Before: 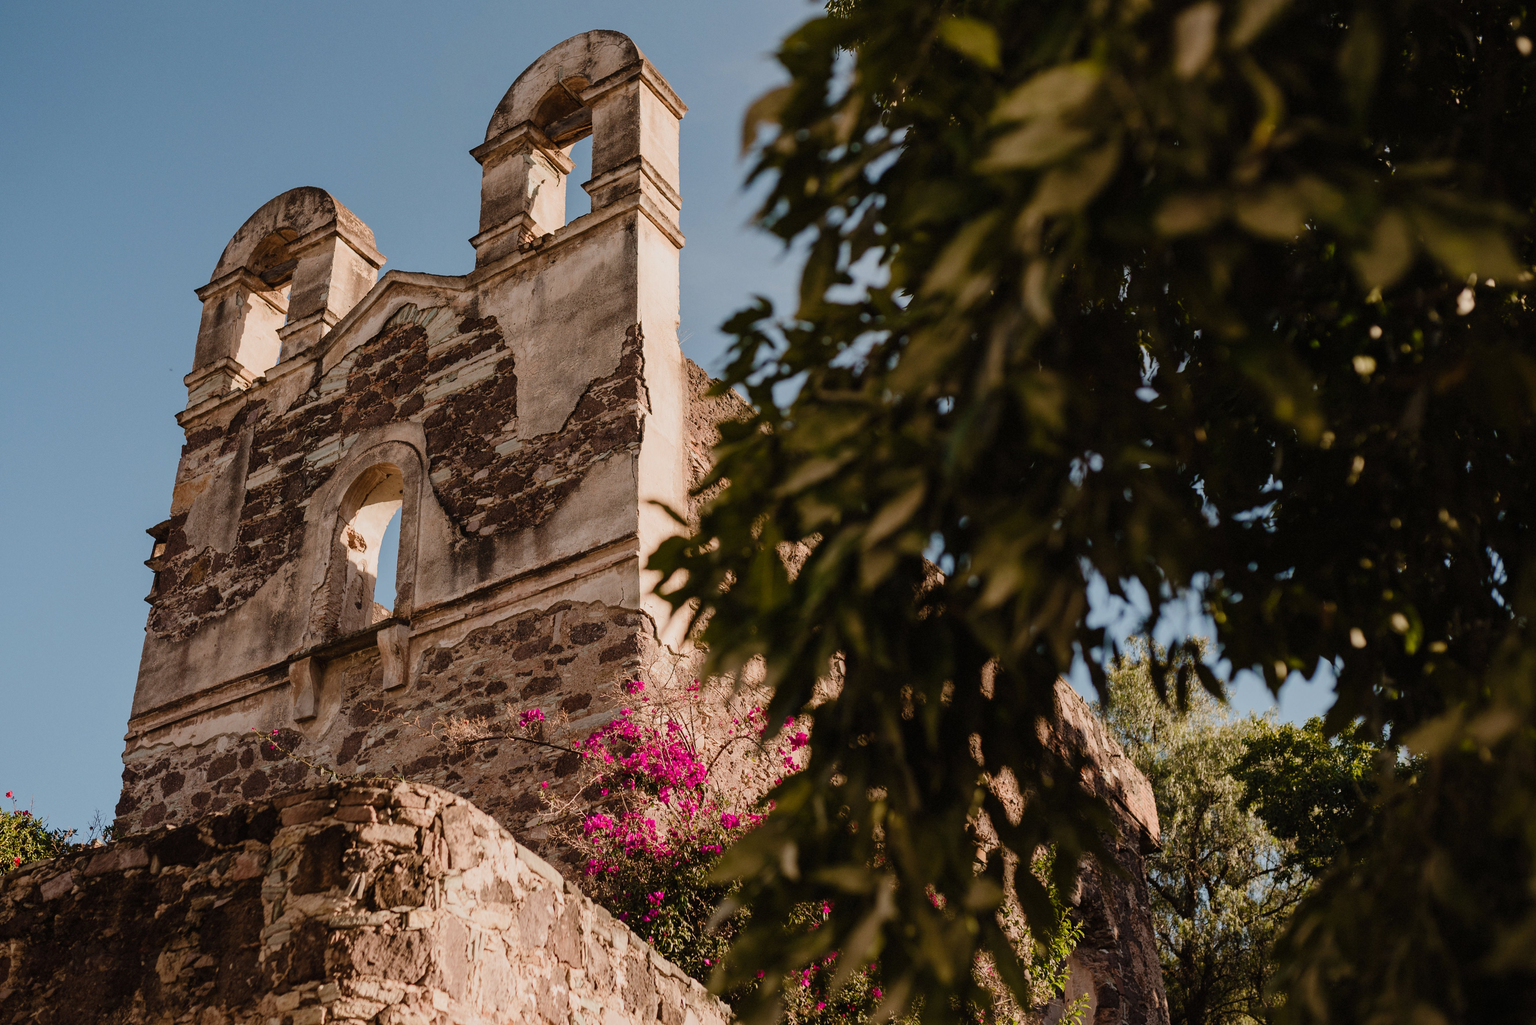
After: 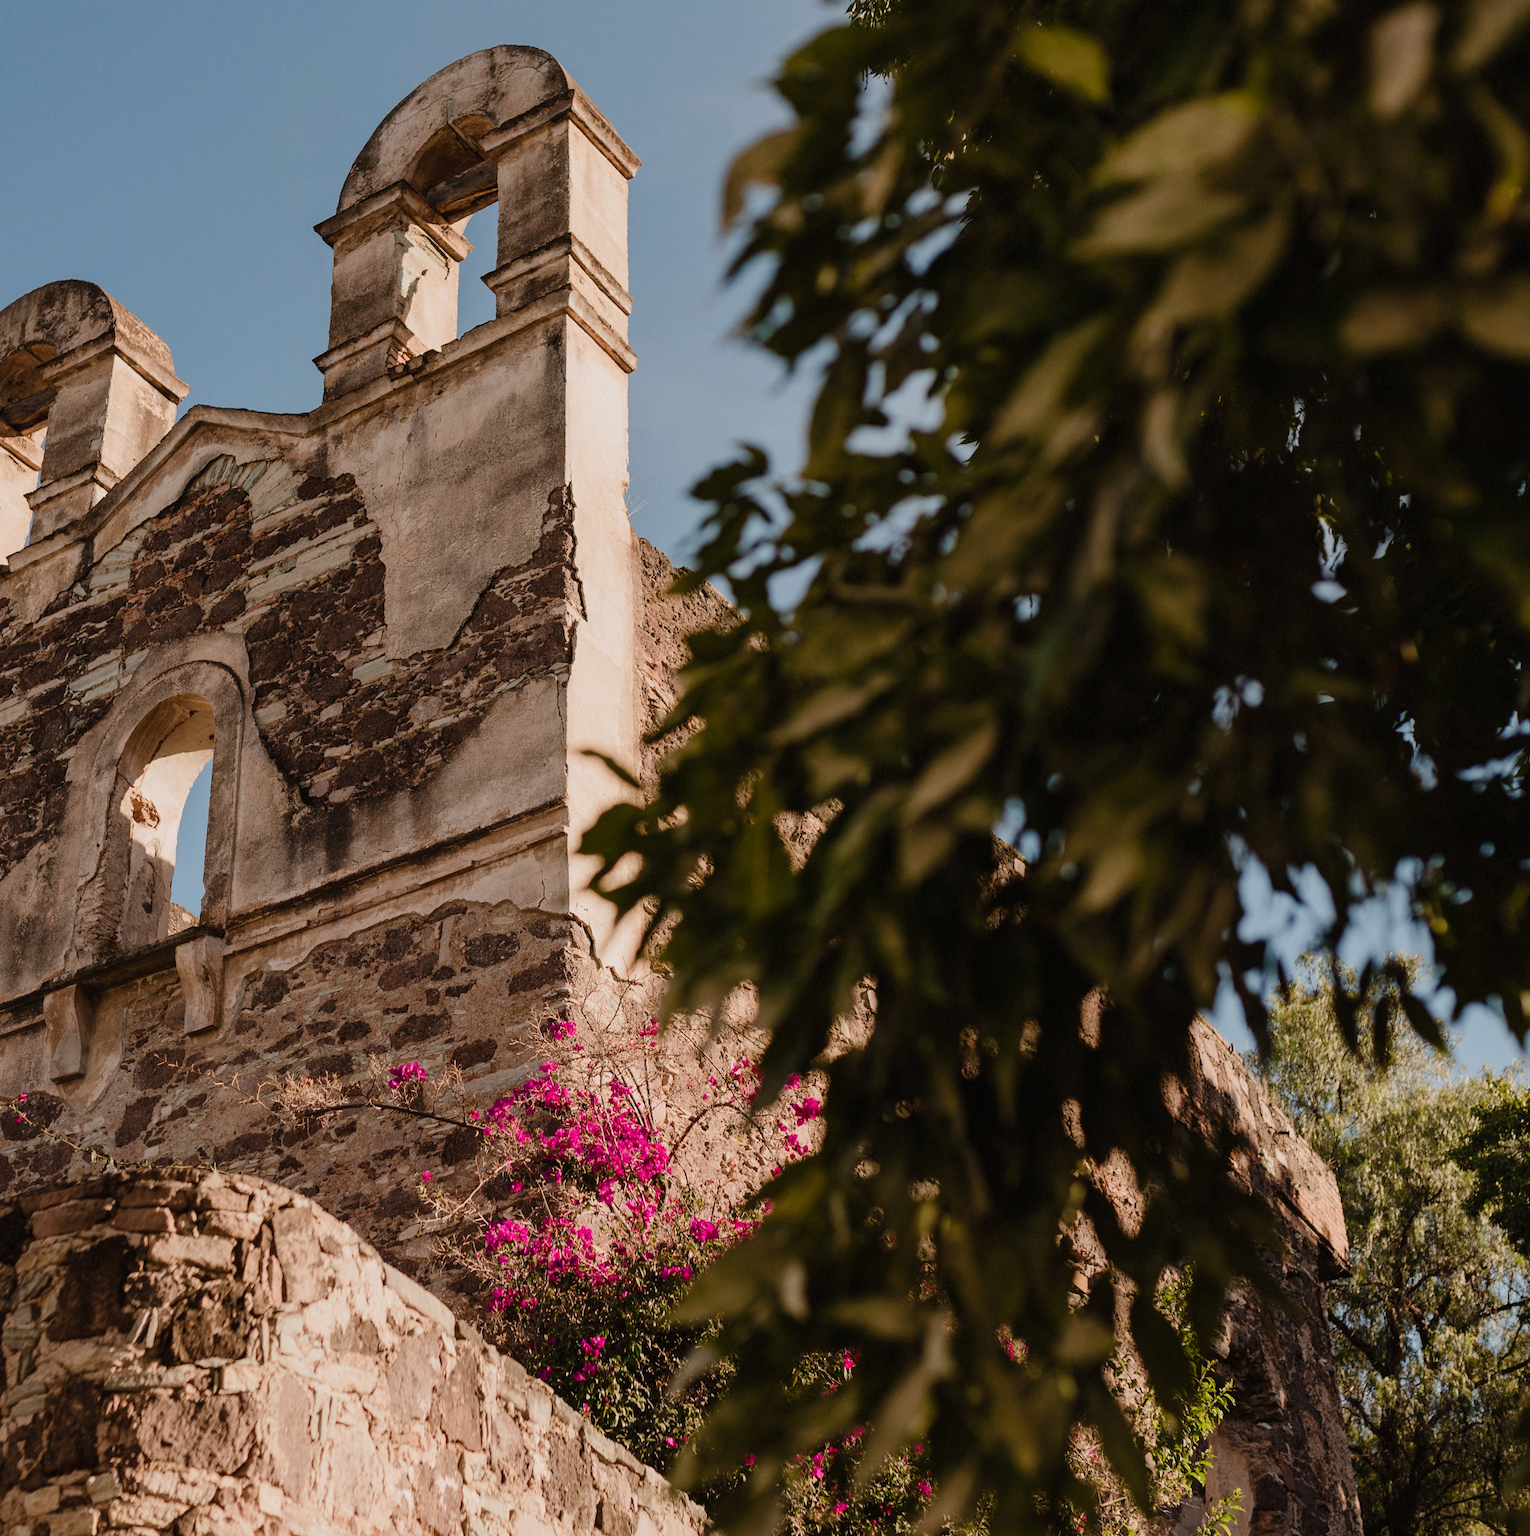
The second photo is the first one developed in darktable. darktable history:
crop: left 16.932%, right 16.542%
